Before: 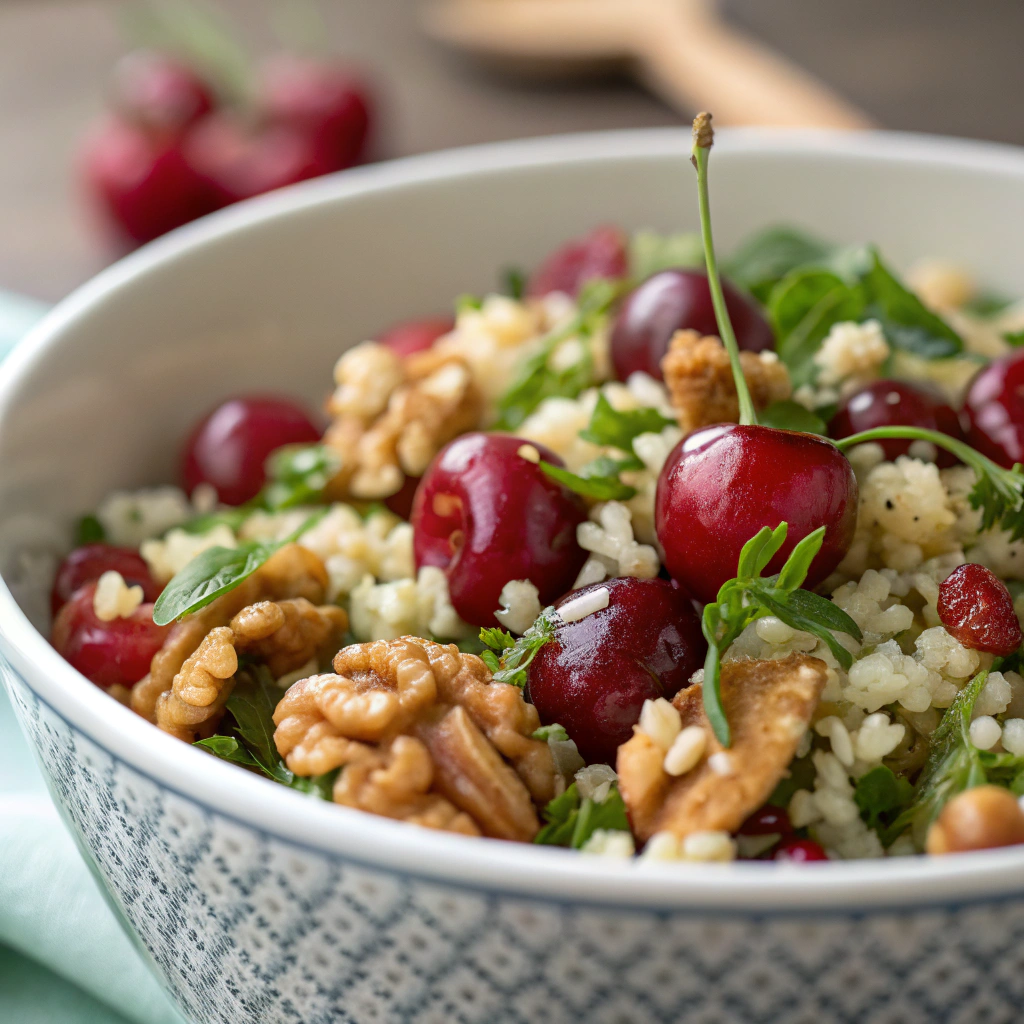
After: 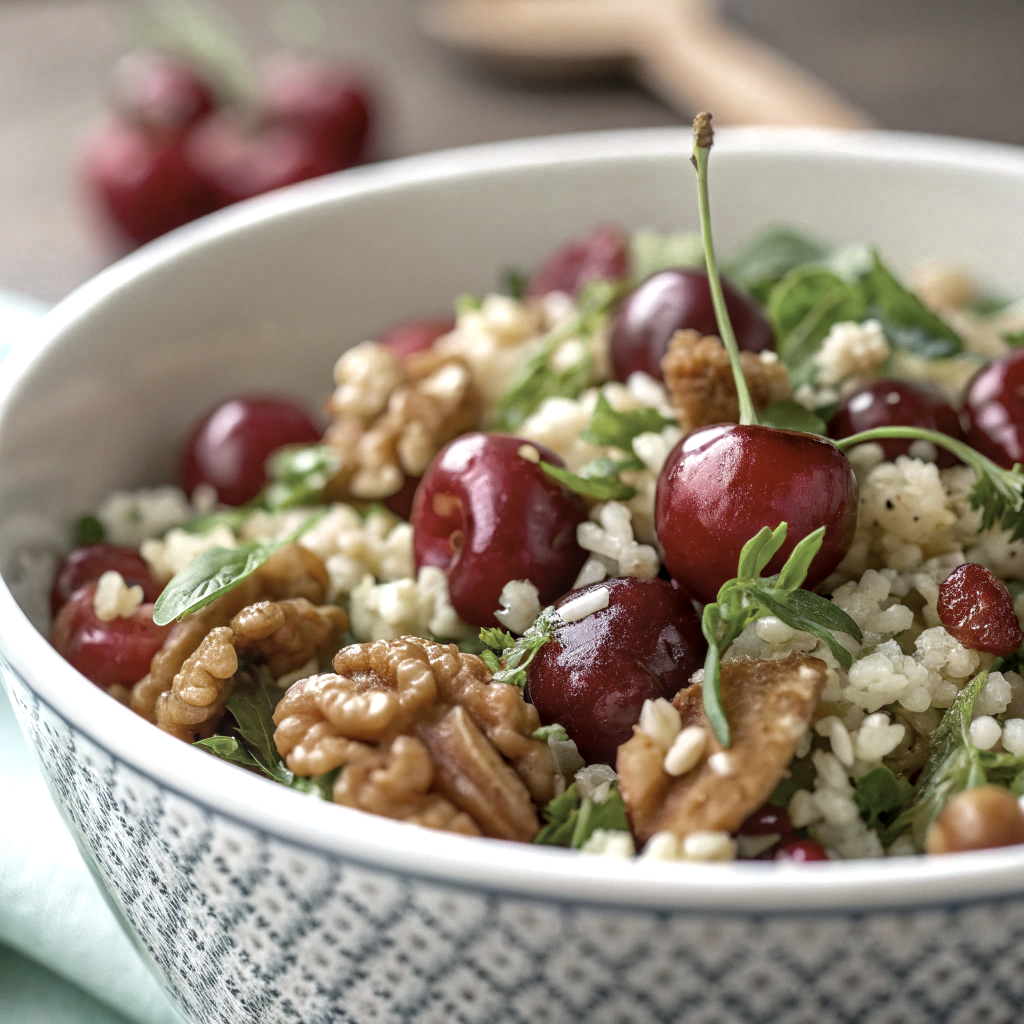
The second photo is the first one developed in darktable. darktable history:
sharpen: radius 2.898, amount 0.859, threshold 47.4
exposure: exposure 0.403 EV, compensate highlight preservation false
local contrast: on, module defaults
color zones: curves: ch0 [(0.002, 0.429) (0.121, 0.212) (0.198, 0.113) (0.276, 0.344) (0.331, 0.541) (0.41, 0.56) (0.482, 0.289) (0.619, 0.227) (0.721, 0.18) (0.821, 0.435) (0.928, 0.555) (1, 0.587)]; ch1 [(0, 0) (0.143, 0) (0.286, 0) (0.429, 0) (0.571, 0) (0.714, 0) (0.857, 0)], mix -64.38%
